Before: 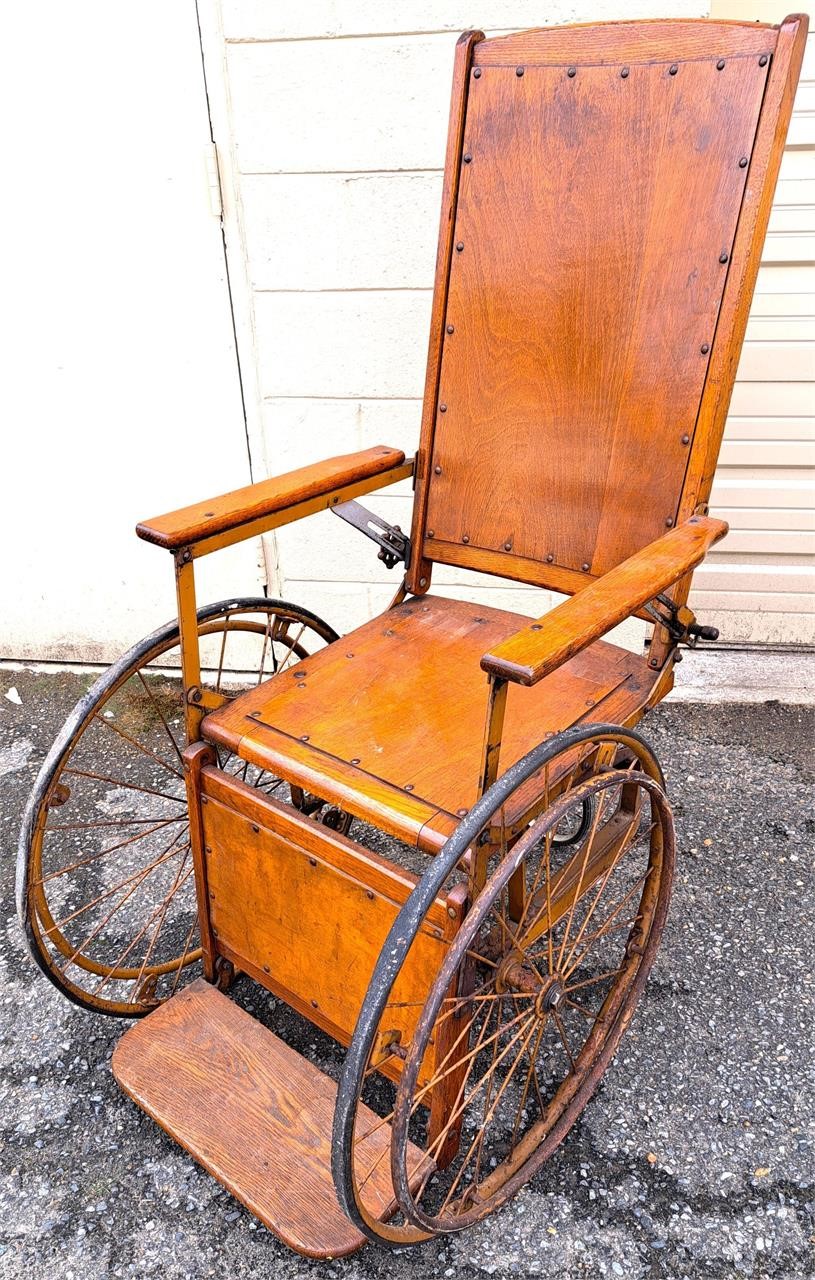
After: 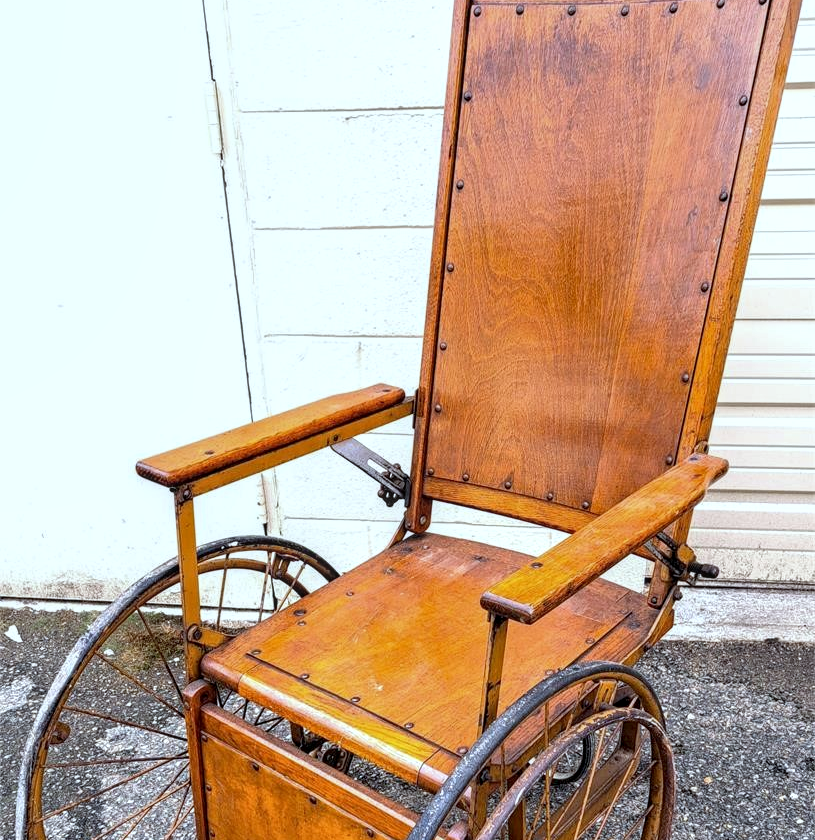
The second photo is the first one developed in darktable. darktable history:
white balance: red 0.925, blue 1.046
crop and rotate: top 4.848%, bottom 29.503%
local contrast: detail 130%
